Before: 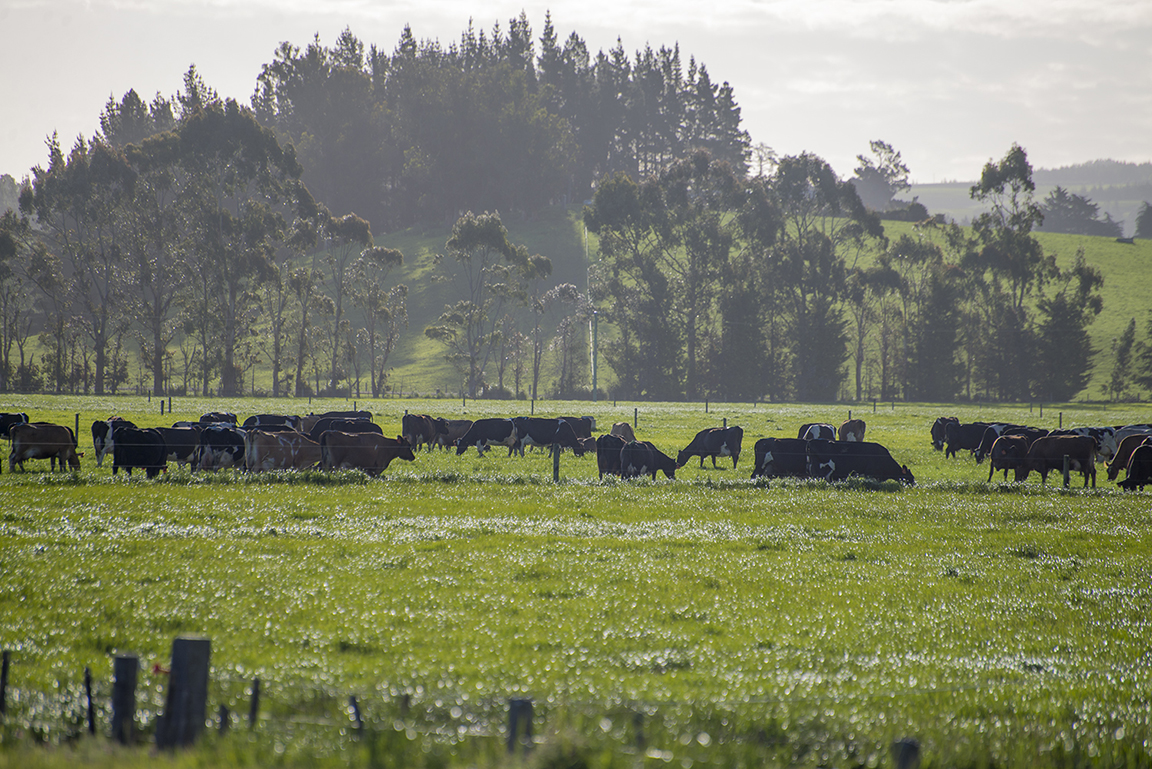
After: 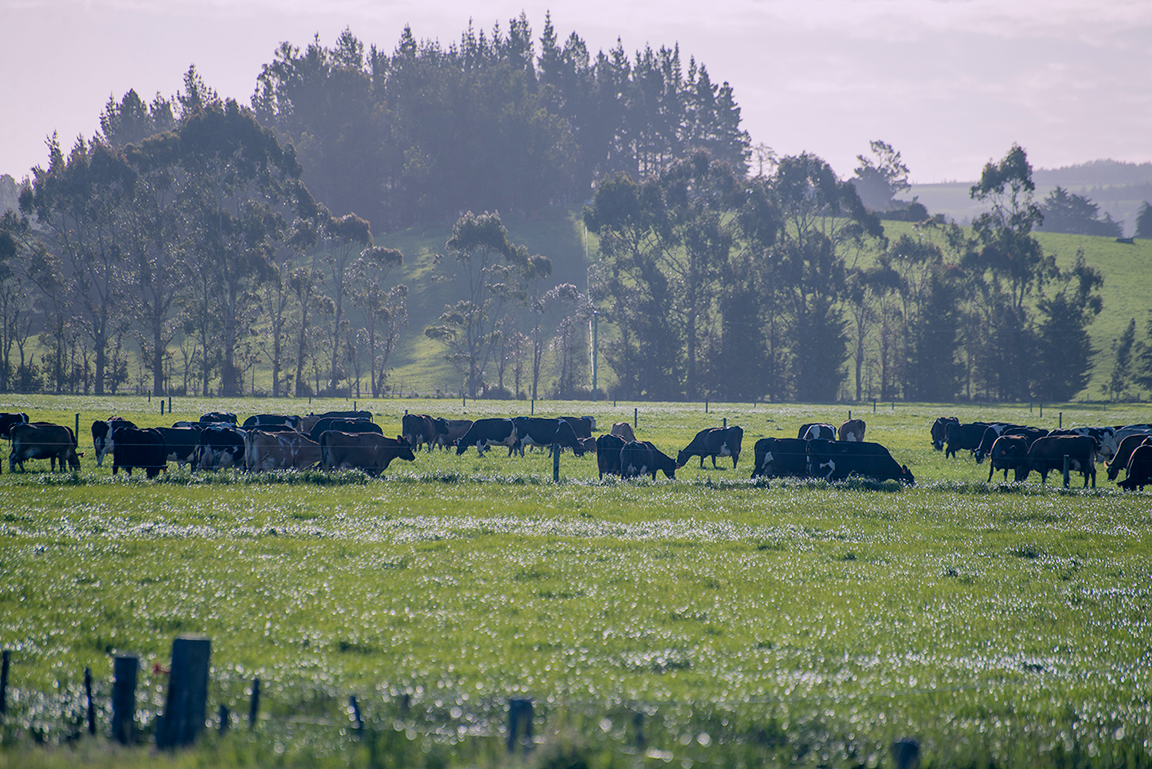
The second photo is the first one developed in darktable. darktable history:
filmic rgb: black relative exposure -11.35 EV, white relative exposure 3.22 EV, hardness 6.76, color science v6 (2022)
color correction: highlights a* 14.46, highlights b* 5.85, shadows a* -5.53, shadows b* -15.24, saturation 0.85
color calibration: illuminant F (fluorescent), F source F9 (Cool White Deluxe 4150 K) – high CRI, x 0.374, y 0.373, temperature 4158.34 K
